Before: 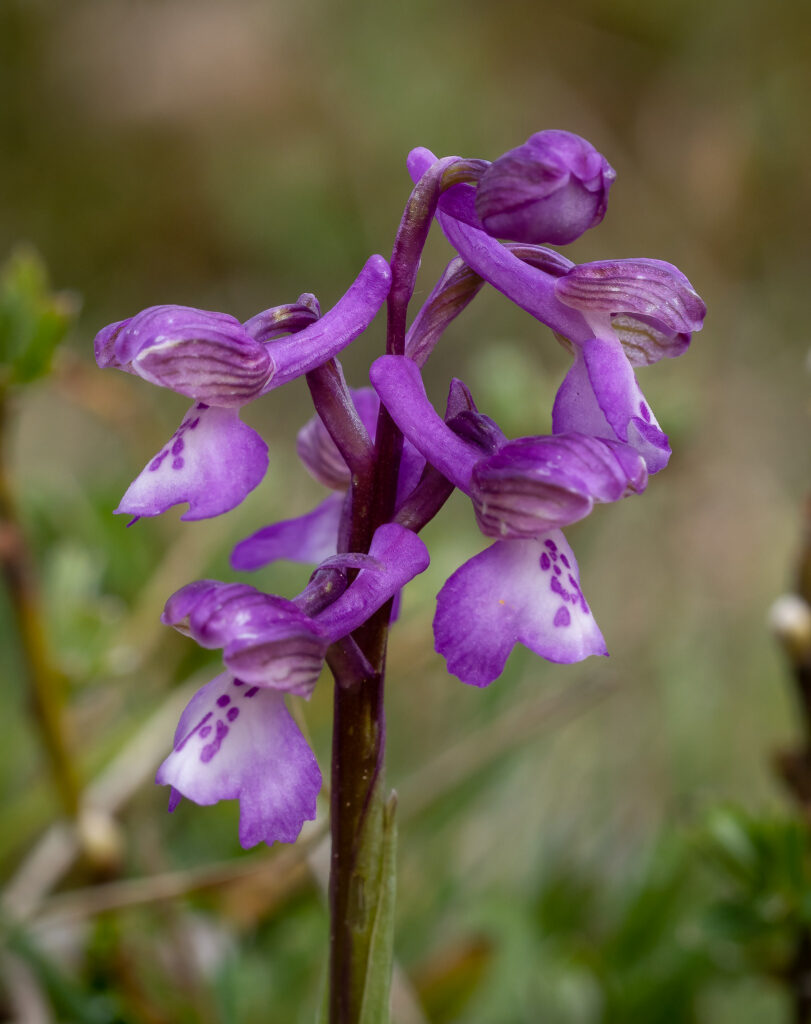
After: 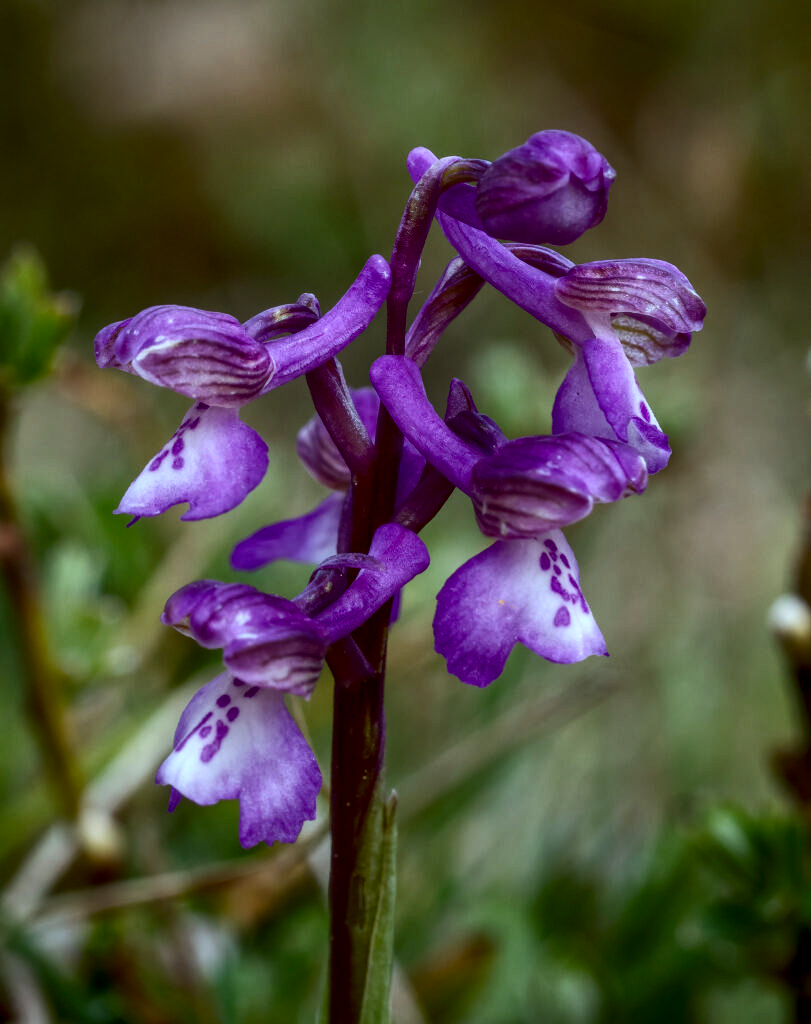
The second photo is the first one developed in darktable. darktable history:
local contrast: on, module defaults
contrast brightness saturation: contrast 0.2, brightness -0.11, saturation 0.1
color correction: highlights a* -10.04, highlights b* -10.37
